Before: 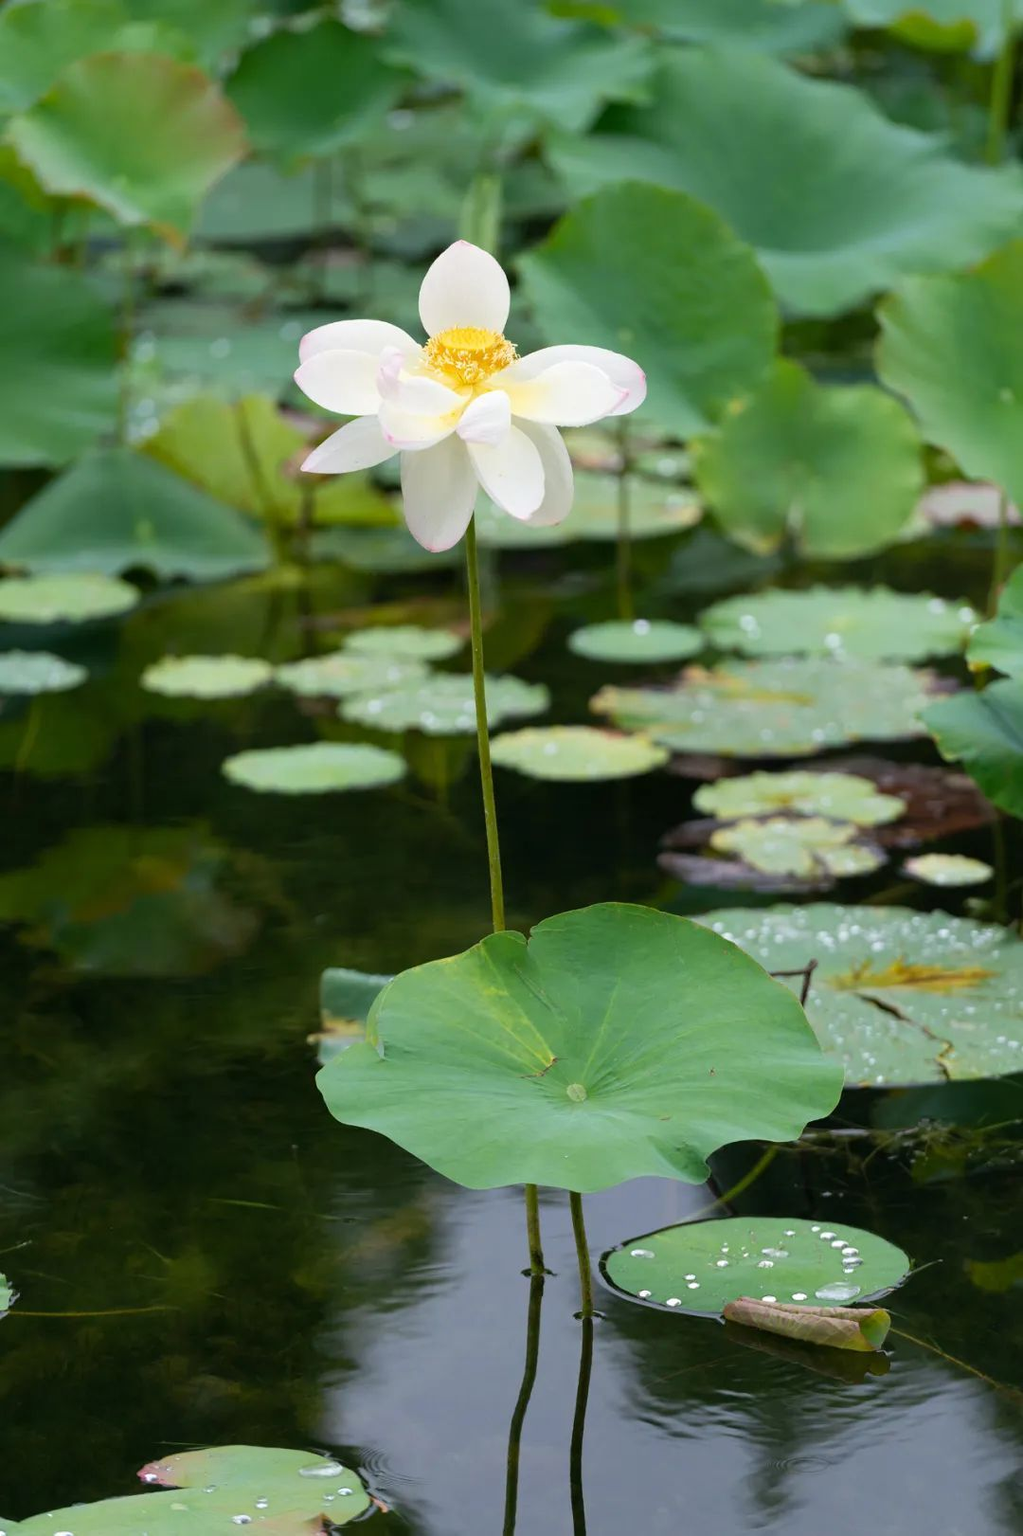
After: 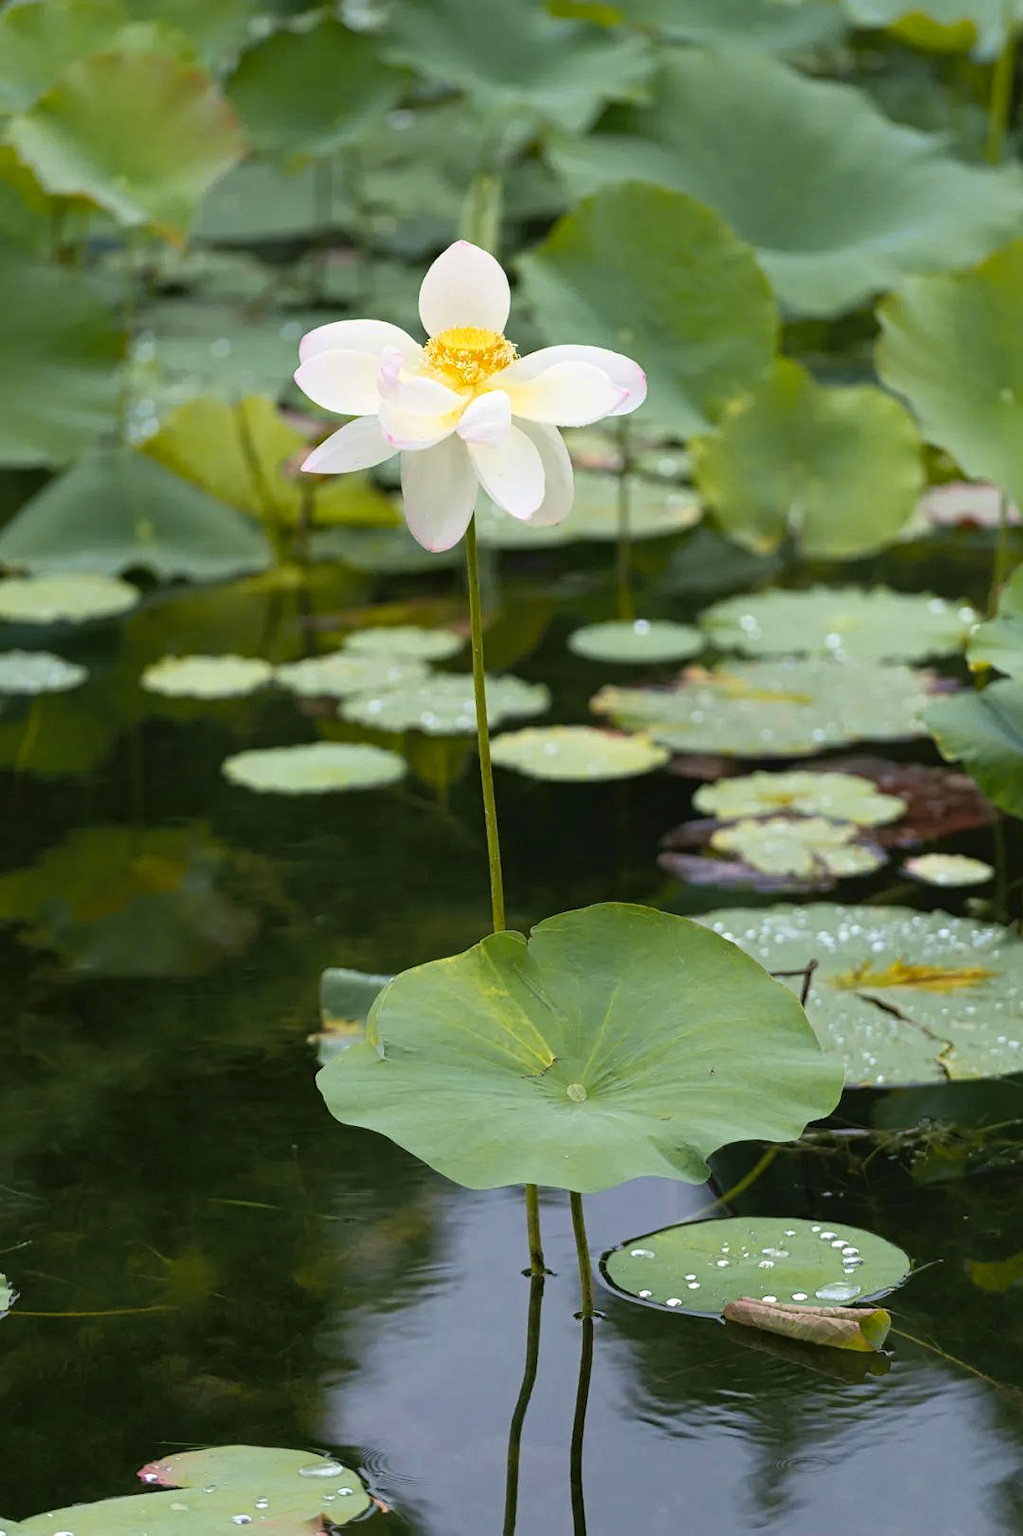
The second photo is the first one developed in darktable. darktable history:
contrast equalizer: y [[0.5, 0.5, 0.5, 0.512, 0.552, 0.62], [0.5 ×6], [0.5 ×4, 0.504, 0.553], [0 ×6], [0 ×6]]
tone curve: curves: ch0 [(0, 0.024) (0.119, 0.146) (0.474, 0.485) (0.718, 0.739) (0.817, 0.839) (1, 0.998)]; ch1 [(0, 0) (0.377, 0.416) (0.439, 0.451) (0.477, 0.477) (0.501, 0.503) (0.538, 0.544) (0.58, 0.602) (0.664, 0.676) (0.783, 0.804) (1, 1)]; ch2 [(0, 0) (0.38, 0.405) (0.463, 0.456) (0.498, 0.497) (0.524, 0.535) (0.578, 0.576) (0.648, 0.665) (1, 1)], color space Lab, independent channels, preserve colors none
